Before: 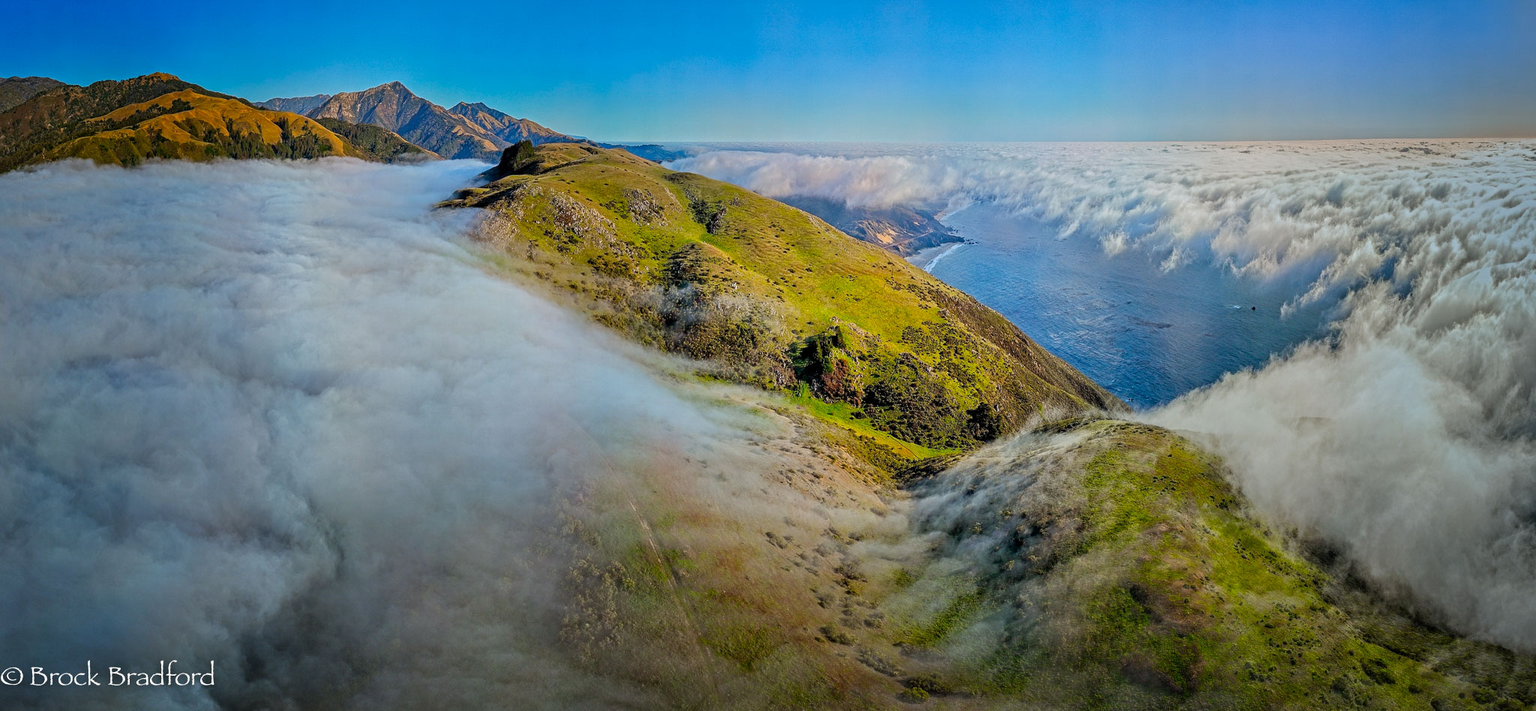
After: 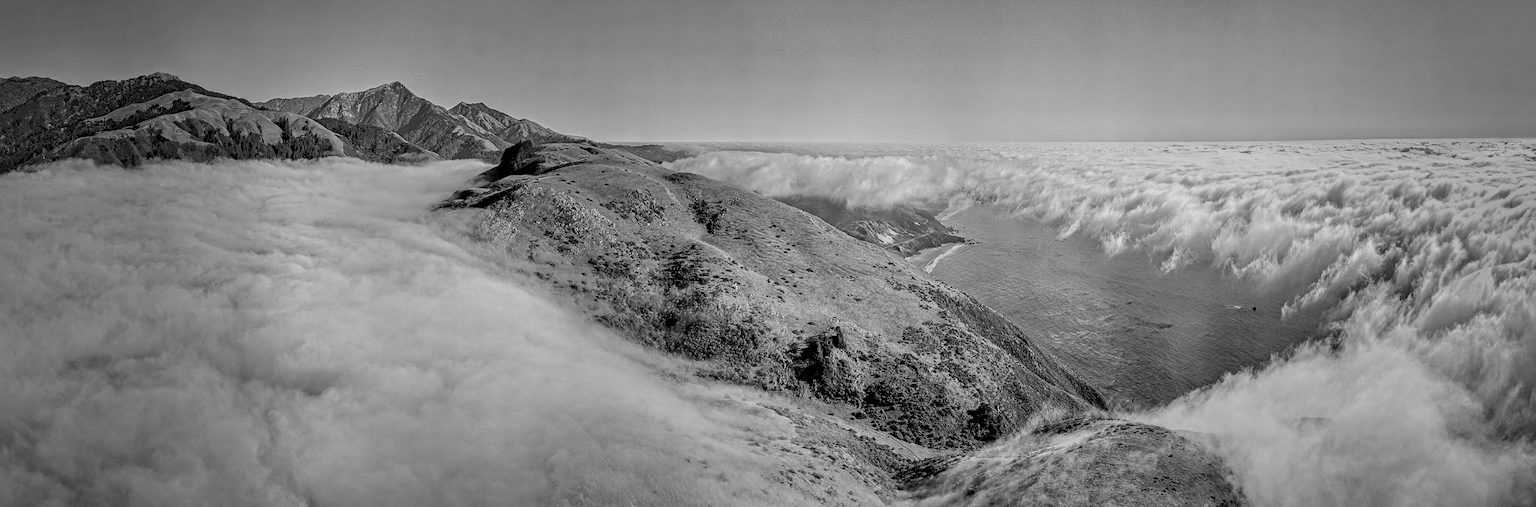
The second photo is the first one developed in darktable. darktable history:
monochrome: on, module defaults
local contrast: on, module defaults
crop: bottom 28.576%
